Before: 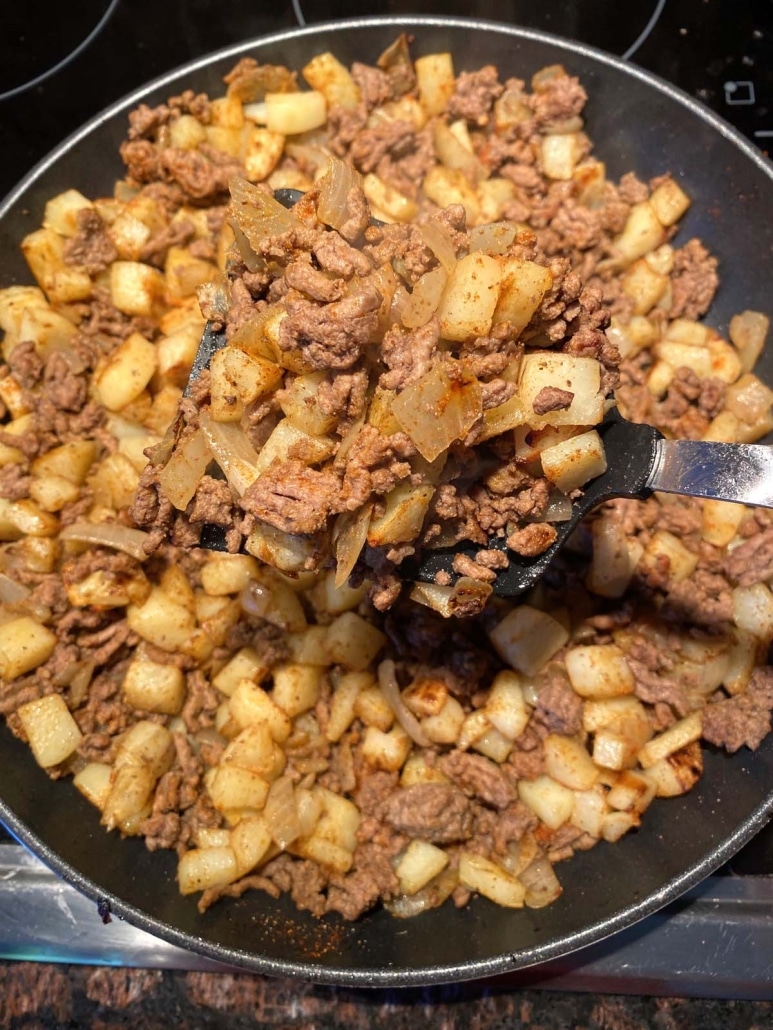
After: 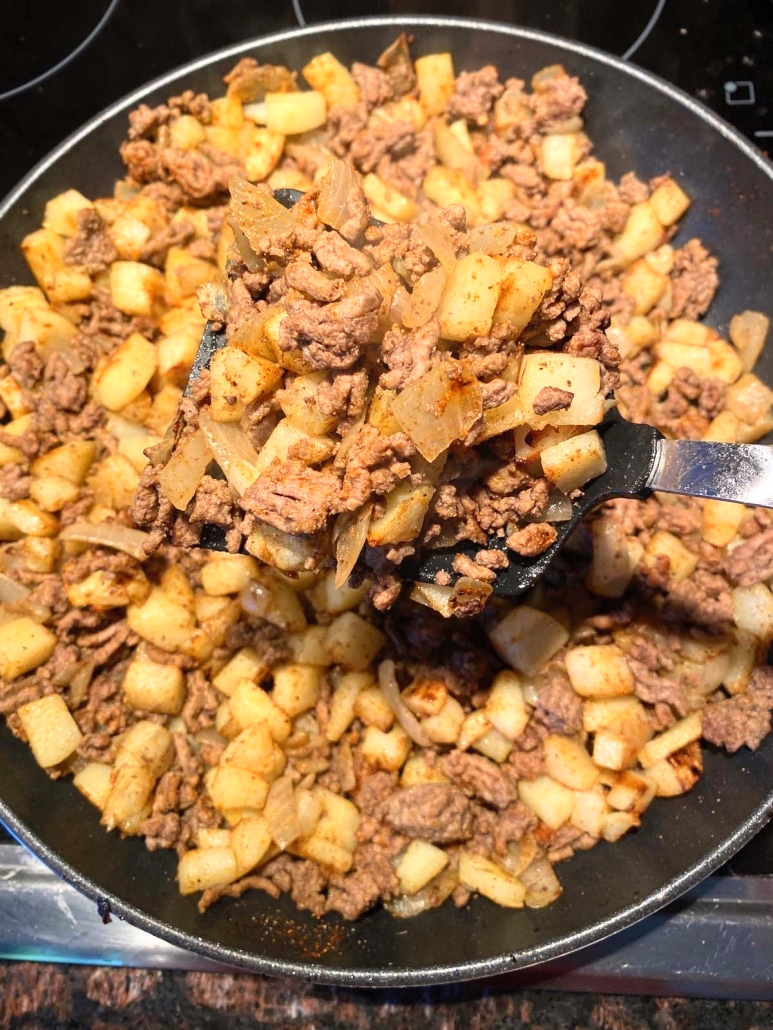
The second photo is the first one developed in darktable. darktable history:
contrast brightness saturation: contrast 0.198, brightness 0.145, saturation 0.135
